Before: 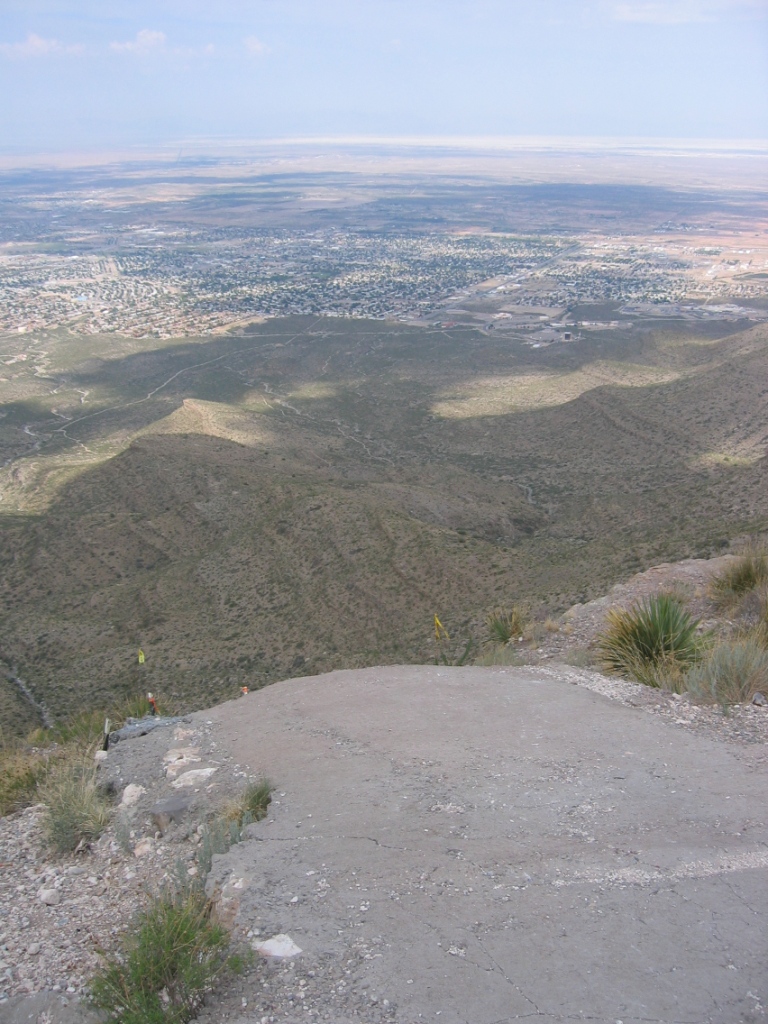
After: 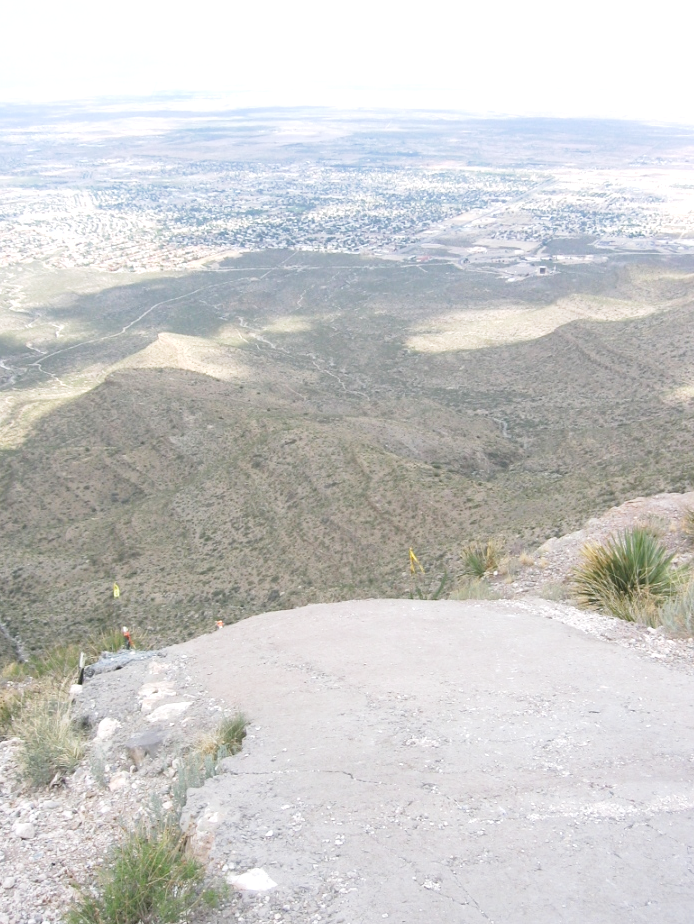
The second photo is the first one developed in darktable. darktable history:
tone curve: curves: ch0 [(0, 0.008) (0.107, 0.083) (0.283, 0.287) (0.461, 0.498) (0.64, 0.691) (0.822, 0.869) (0.998, 0.978)]; ch1 [(0, 0) (0.323, 0.339) (0.438, 0.422) (0.473, 0.487) (0.502, 0.502) (0.527, 0.53) (0.561, 0.583) (0.608, 0.629) (0.669, 0.704) (0.859, 0.899) (1, 1)]; ch2 [(0, 0) (0.33, 0.347) (0.421, 0.456) (0.473, 0.498) (0.502, 0.504) (0.522, 0.524) (0.549, 0.567) (0.585, 0.627) (0.676, 0.724) (1, 1)], preserve colors none
contrast brightness saturation: saturation -0.174
exposure: exposure 1 EV, compensate exposure bias true, compensate highlight preservation false
crop: left 3.303%, top 6.477%, right 6.326%, bottom 3.231%
